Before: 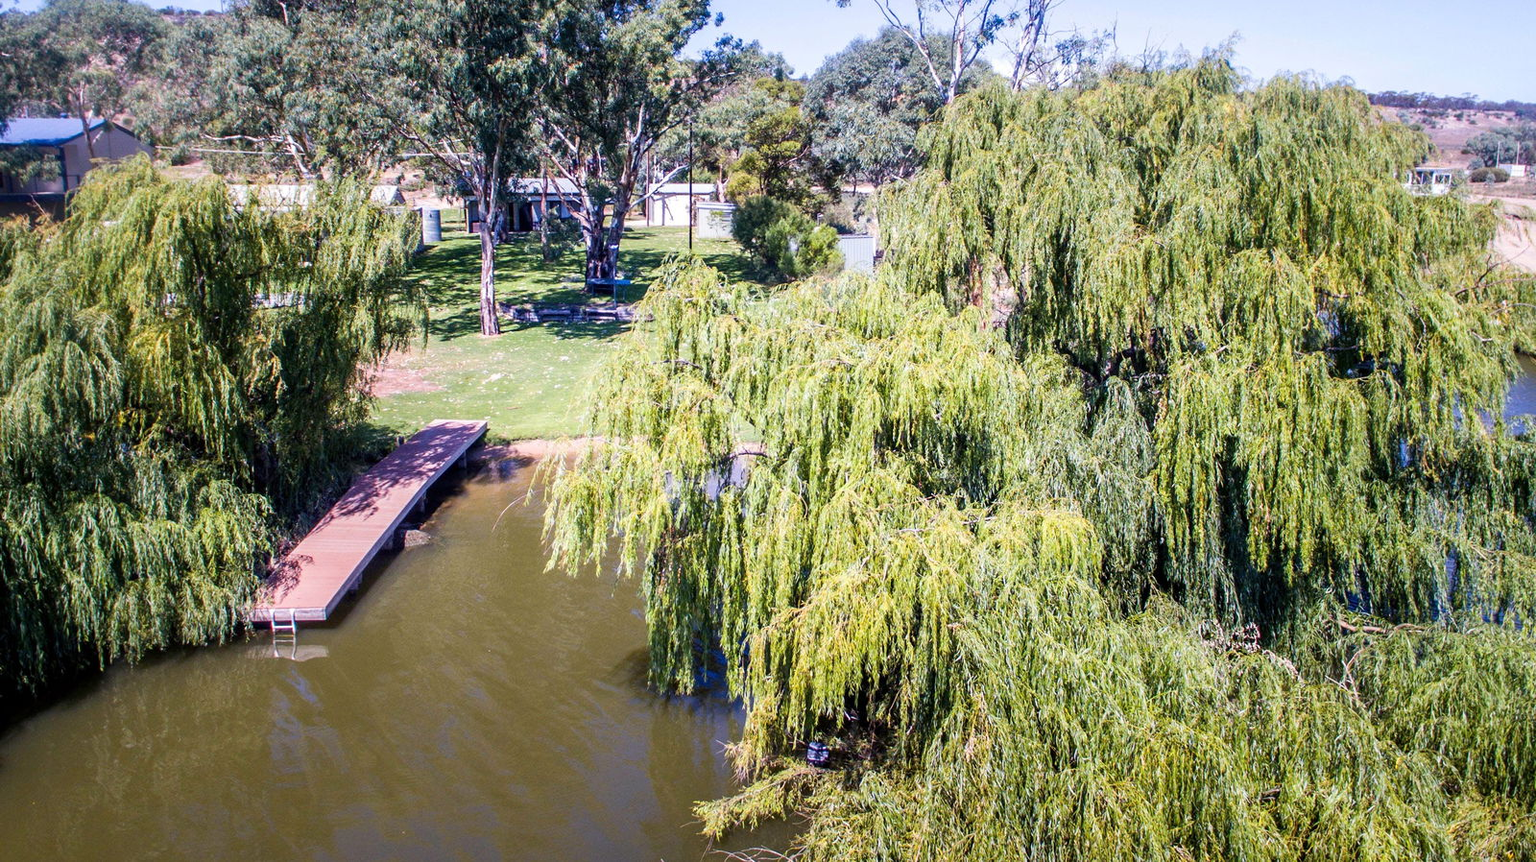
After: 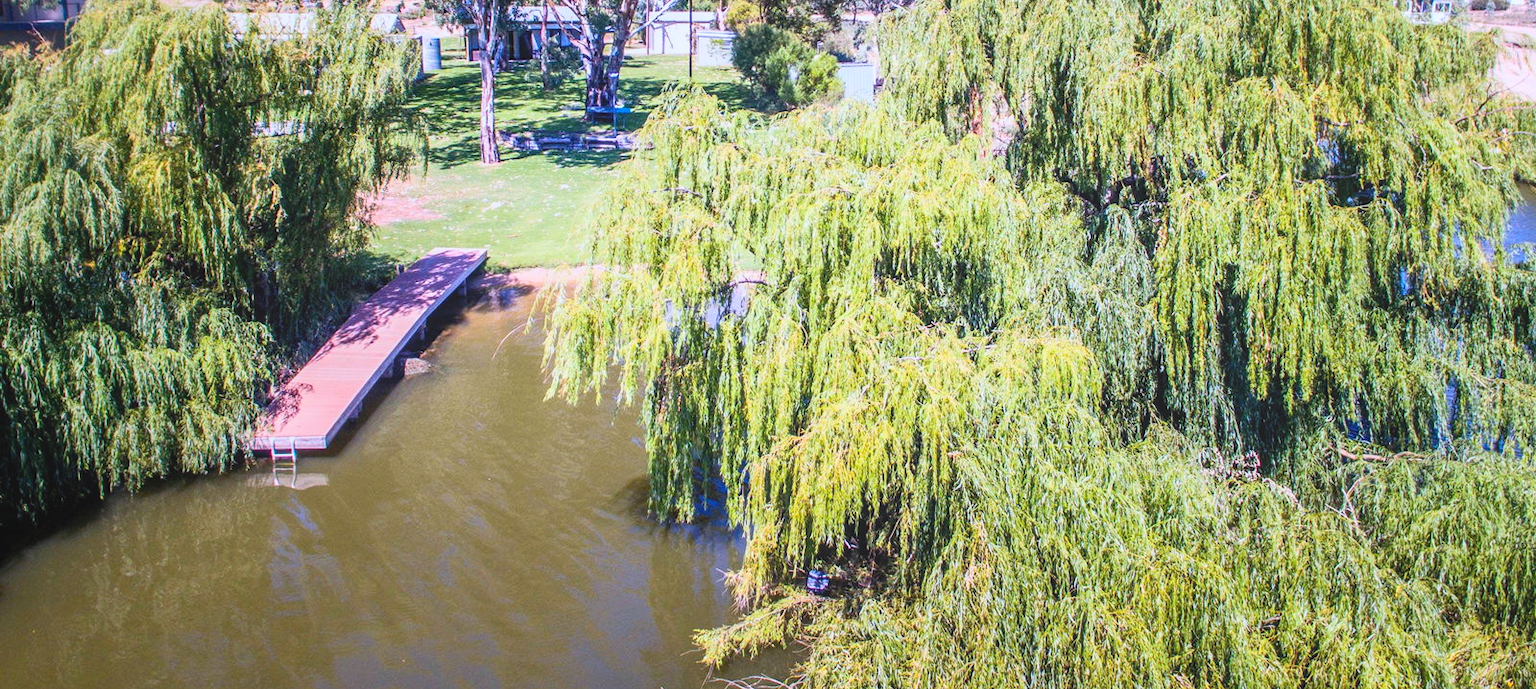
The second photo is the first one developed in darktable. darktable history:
crop and rotate: top 19.998%
color correction: highlights a* -0.772, highlights b* -8.92
contrast brightness saturation: contrast 0.2, brightness 0.16, saturation 0.22
local contrast: highlights 48%, shadows 0%, detail 100%
